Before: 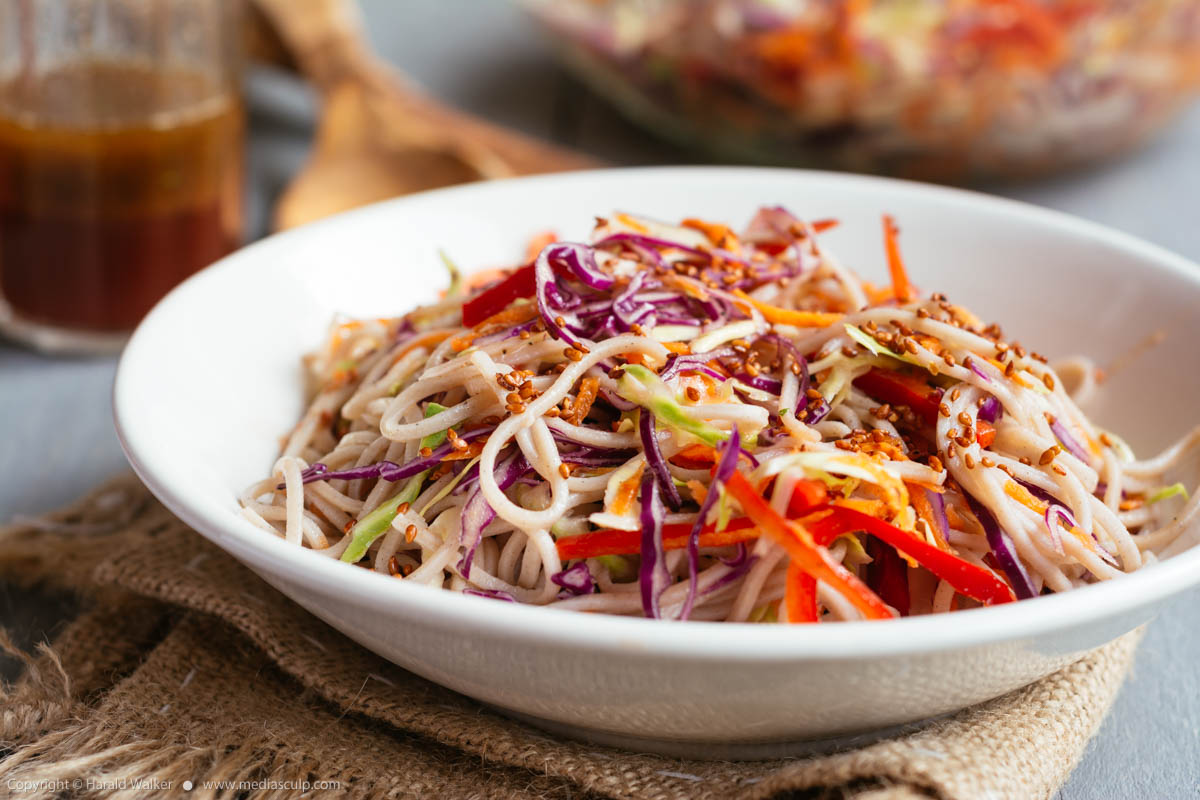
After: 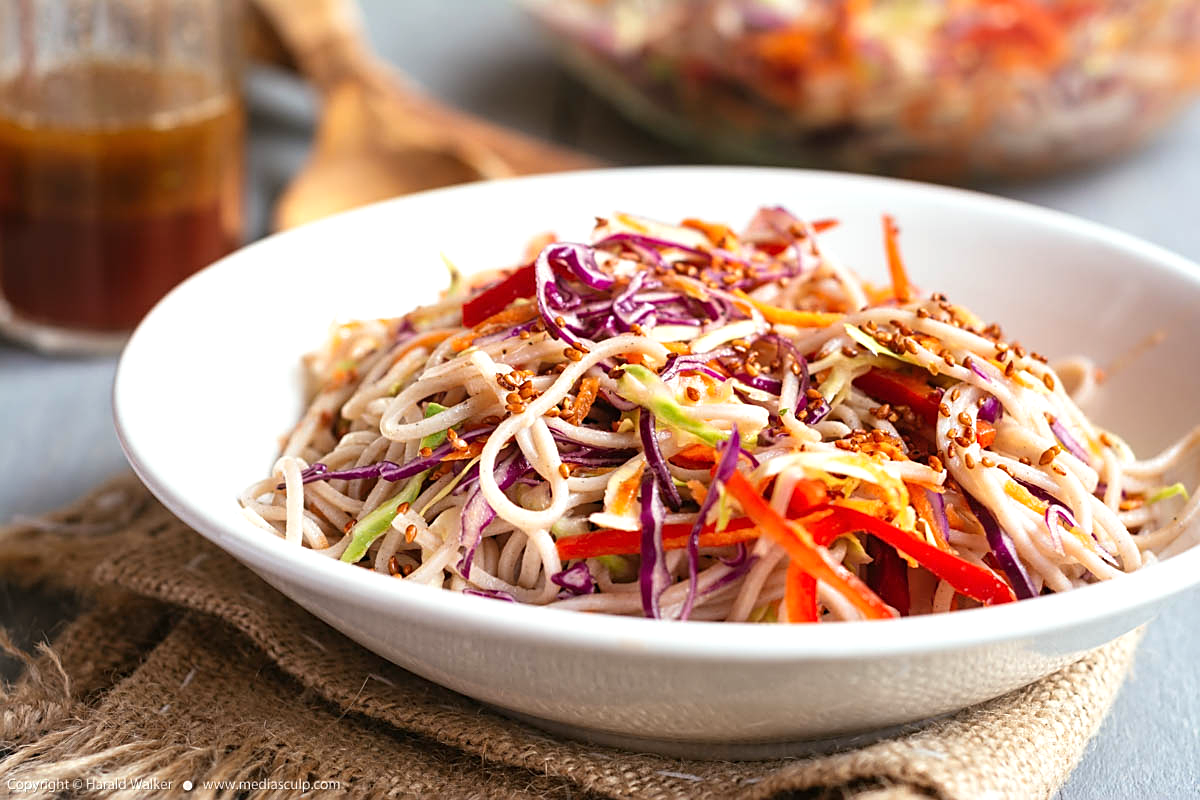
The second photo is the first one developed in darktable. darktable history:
exposure: black level correction 0, exposure 1.388 EV, compensate exposure bias true, compensate highlight preservation false
sharpen: on, module defaults
